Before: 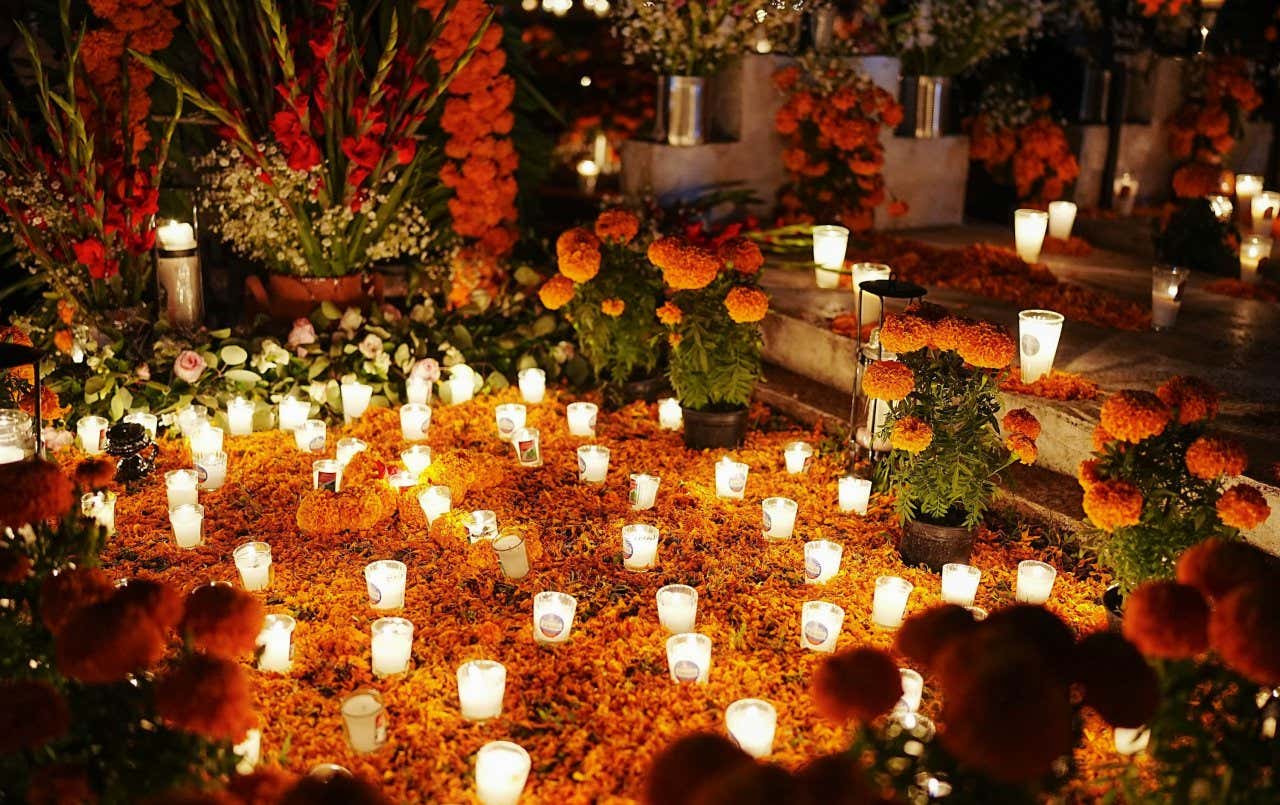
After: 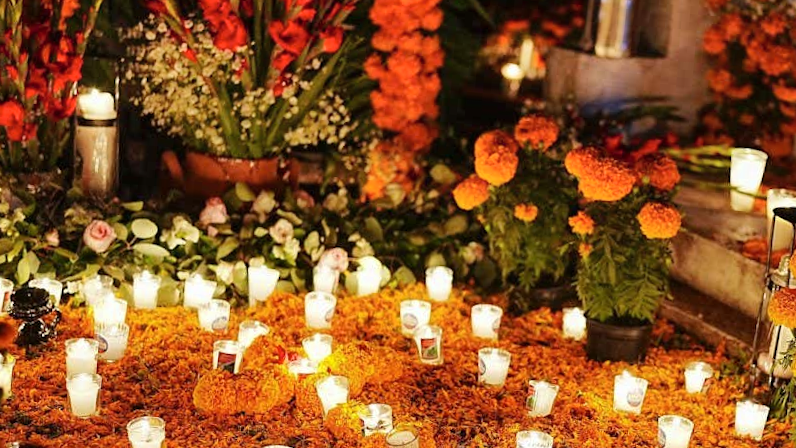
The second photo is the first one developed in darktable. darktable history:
crop and rotate: angle -4.76°, left 2.005%, top 6.745%, right 27.774%, bottom 30.342%
shadows and highlights: low approximation 0.01, soften with gaussian
color zones: curves: ch0 [(0.035, 0.242) (0.25, 0.5) (0.384, 0.214) (0.488, 0.255) (0.75, 0.5)]; ch1 [(0.063, 0.379) (0.25, 0.5) (0.354, 0.201) (0.489, 0.085) (0.729, 0.271)]; ch2 [(0.25, 0.5) (0.38, 0.517) (0.442, 0.51) (0.735, 0.456)], mix -121.12%
